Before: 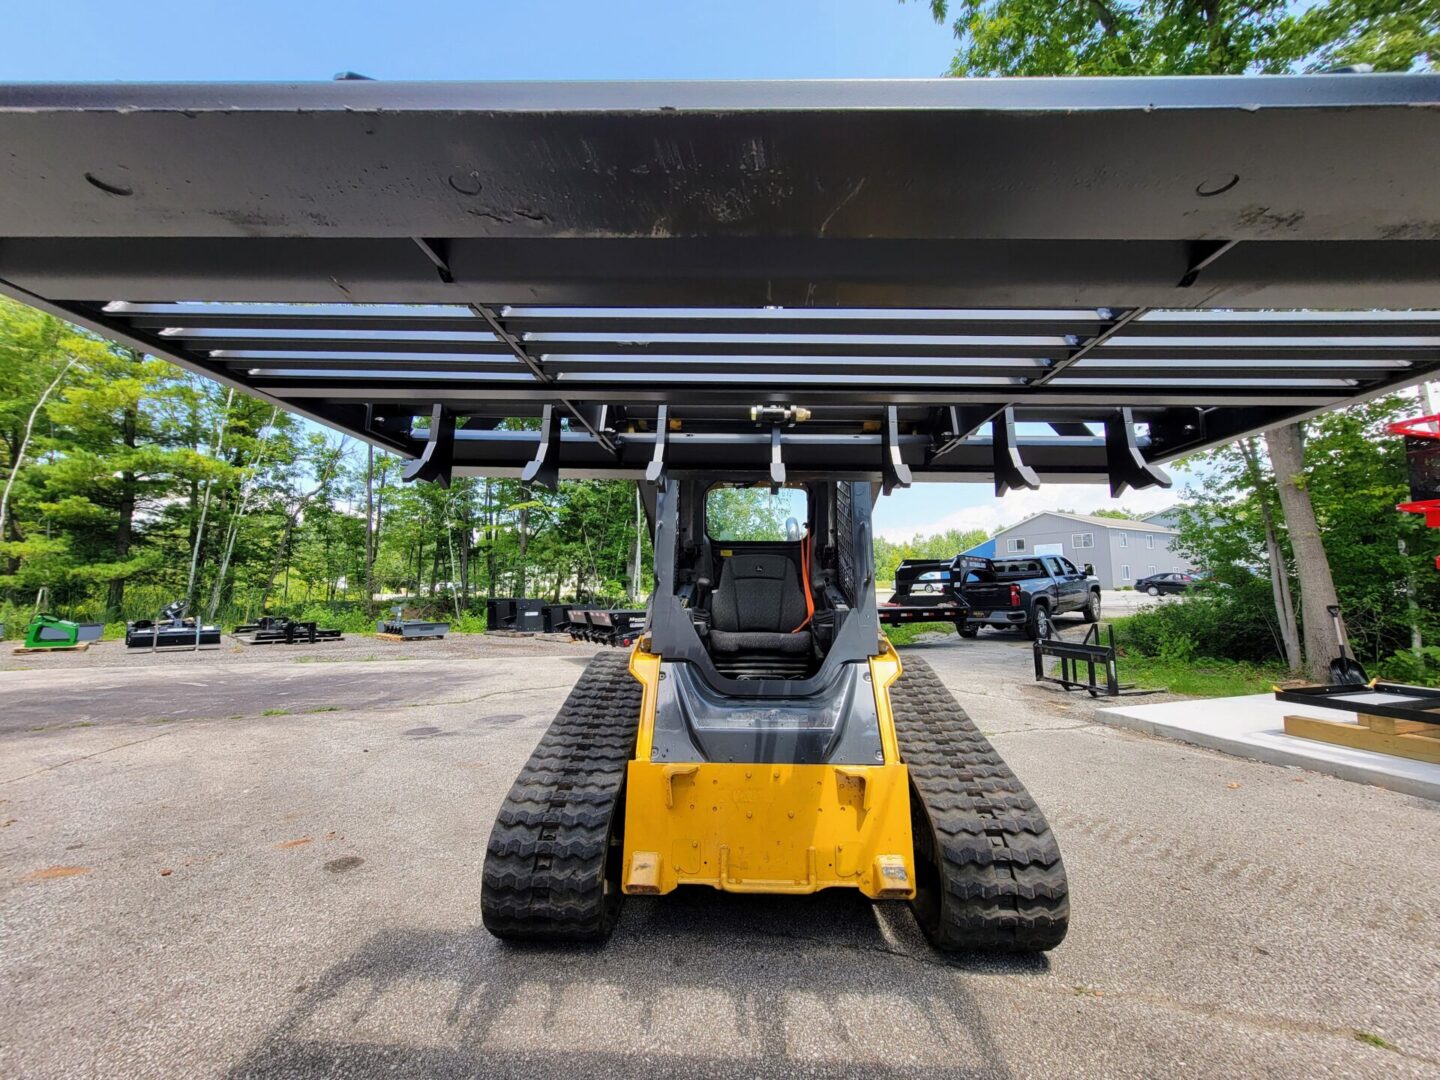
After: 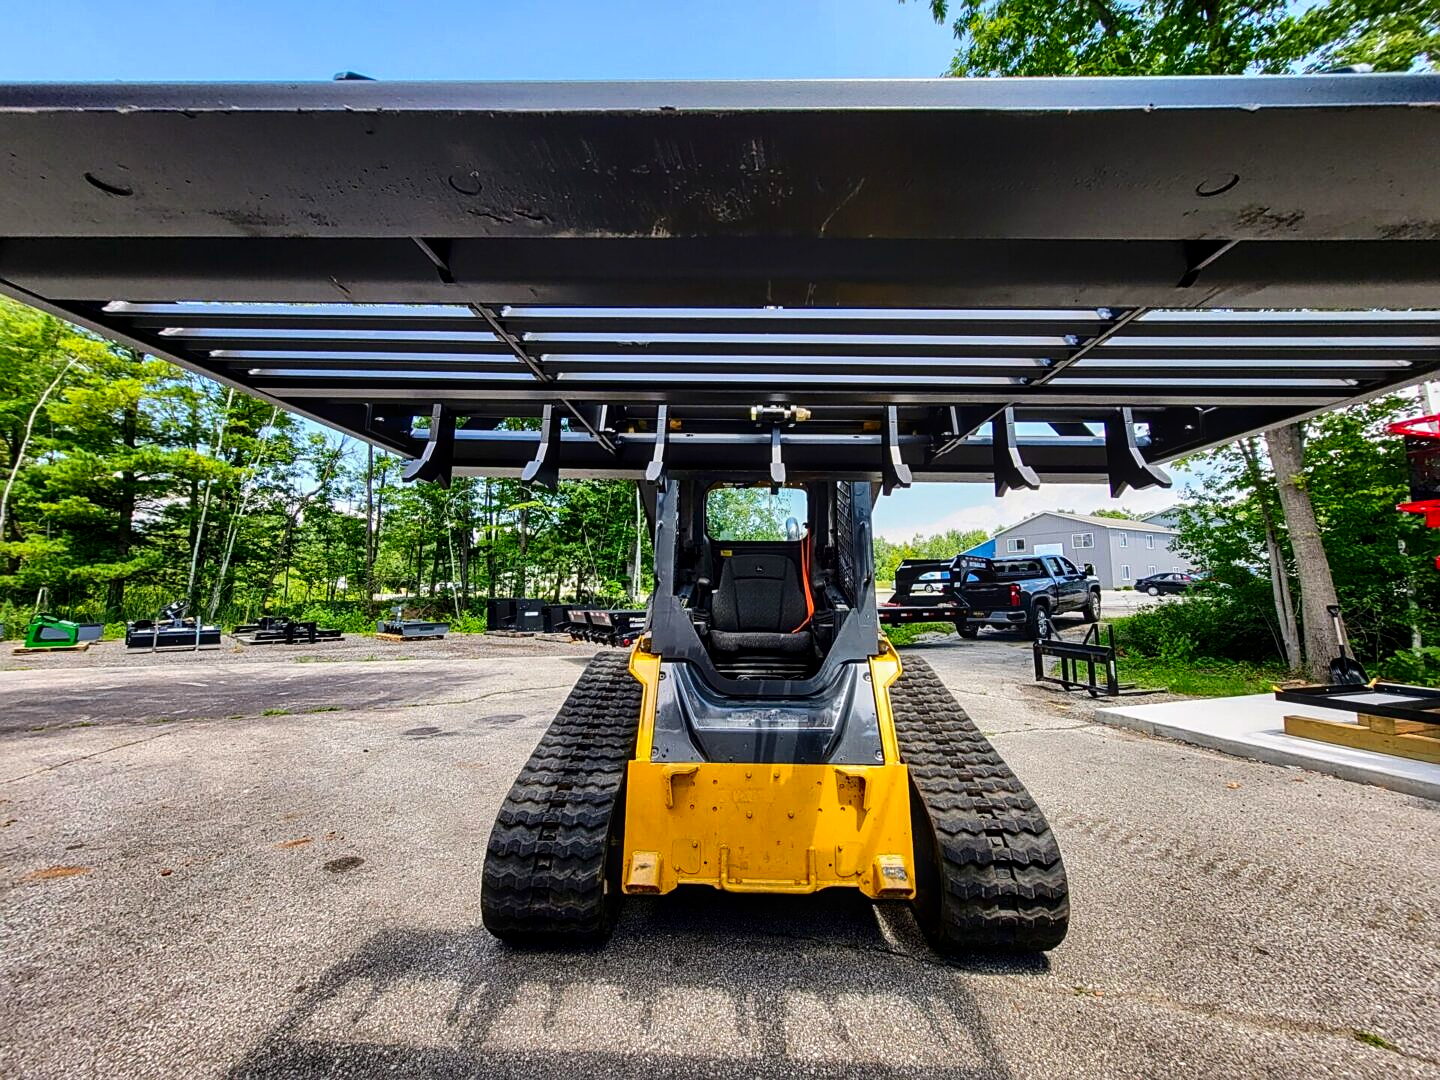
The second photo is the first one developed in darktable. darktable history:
sharpen: on, module defaults
contrast brightness saturation: contrast 0.21, brightness -0.11, saturation 0.21
shadows and highlights: radius 118.69, shadows 42.21, highlights -61.56, soften with gaussian
local contrast: on, module defaults
